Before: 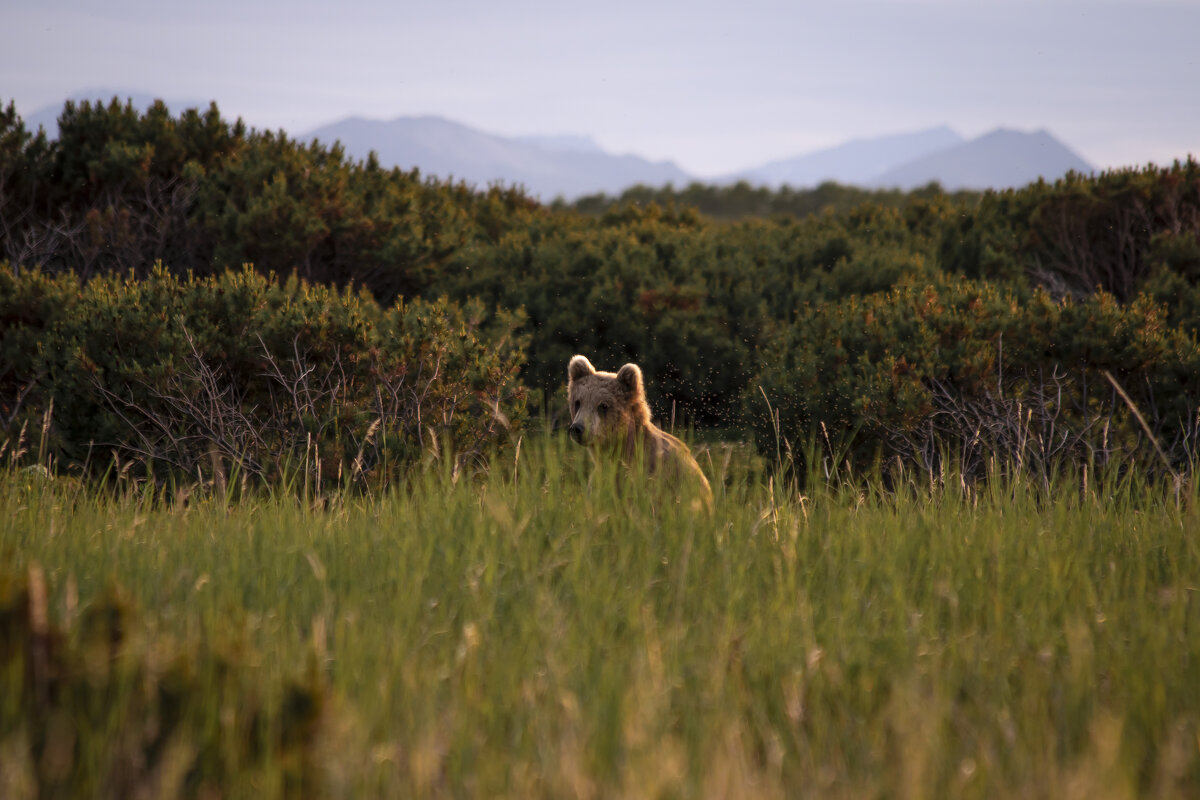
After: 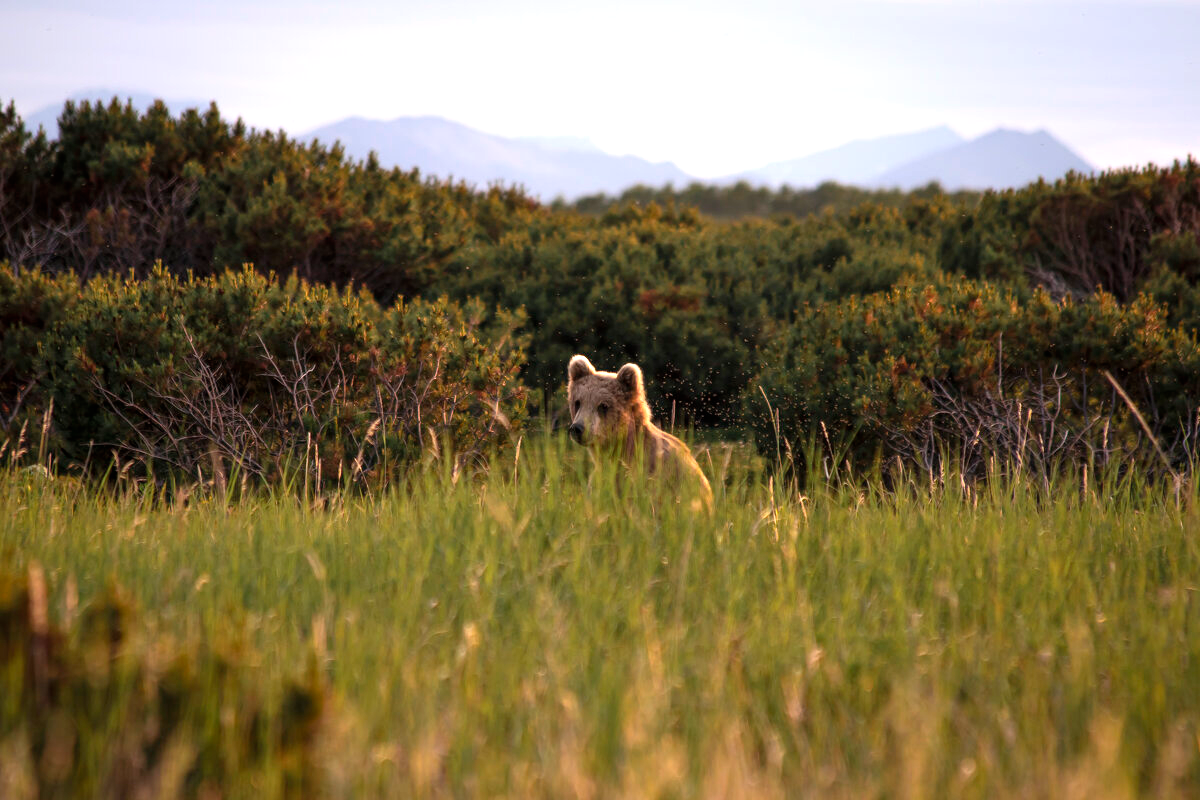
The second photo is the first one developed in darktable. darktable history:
exposure: black level correction 0, exposure 0.697 EV, compensate highlight preservation false
